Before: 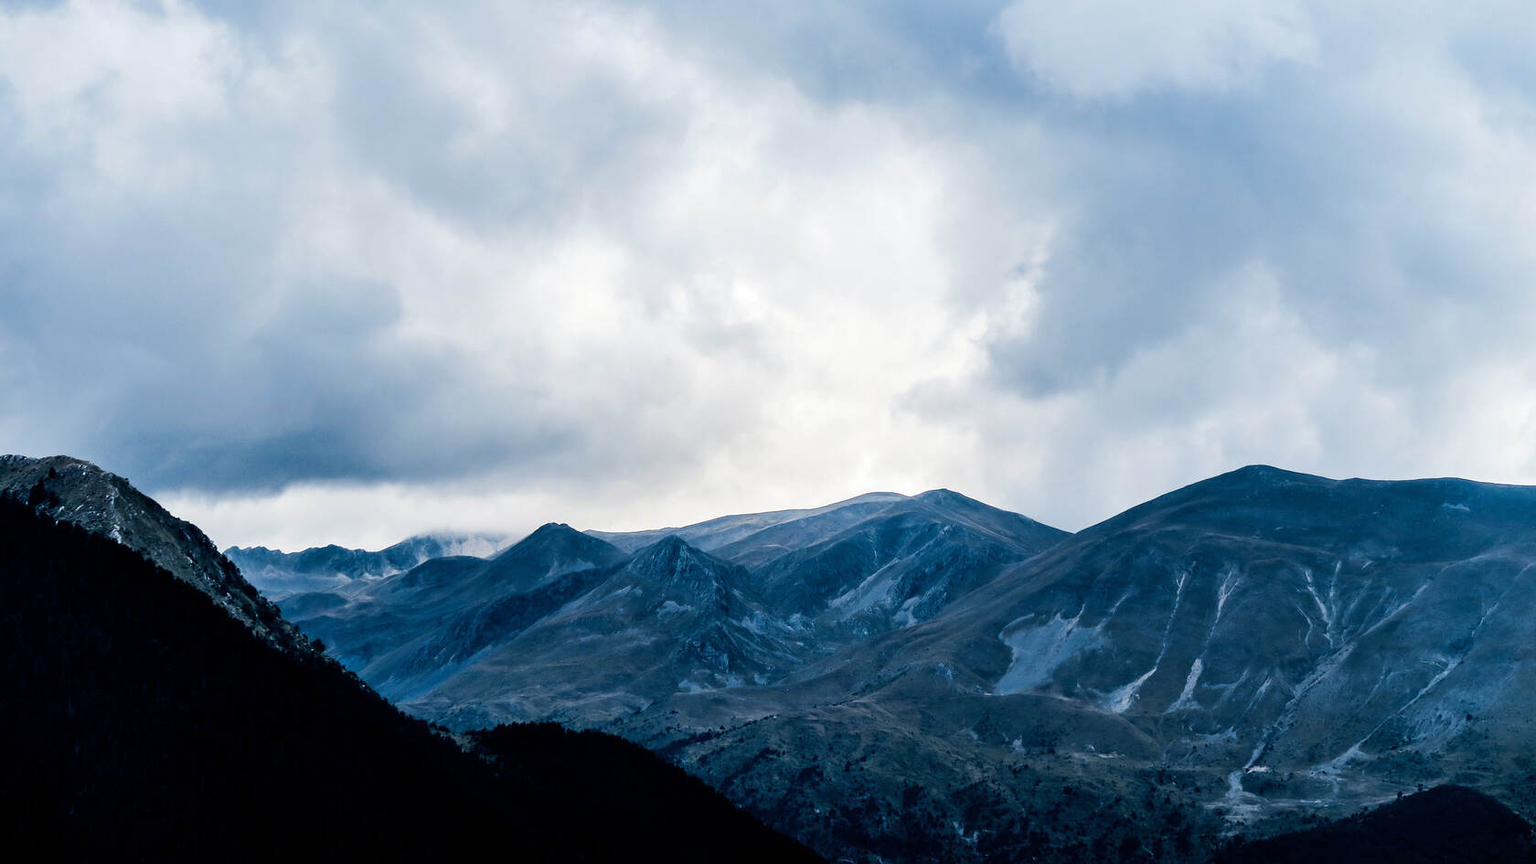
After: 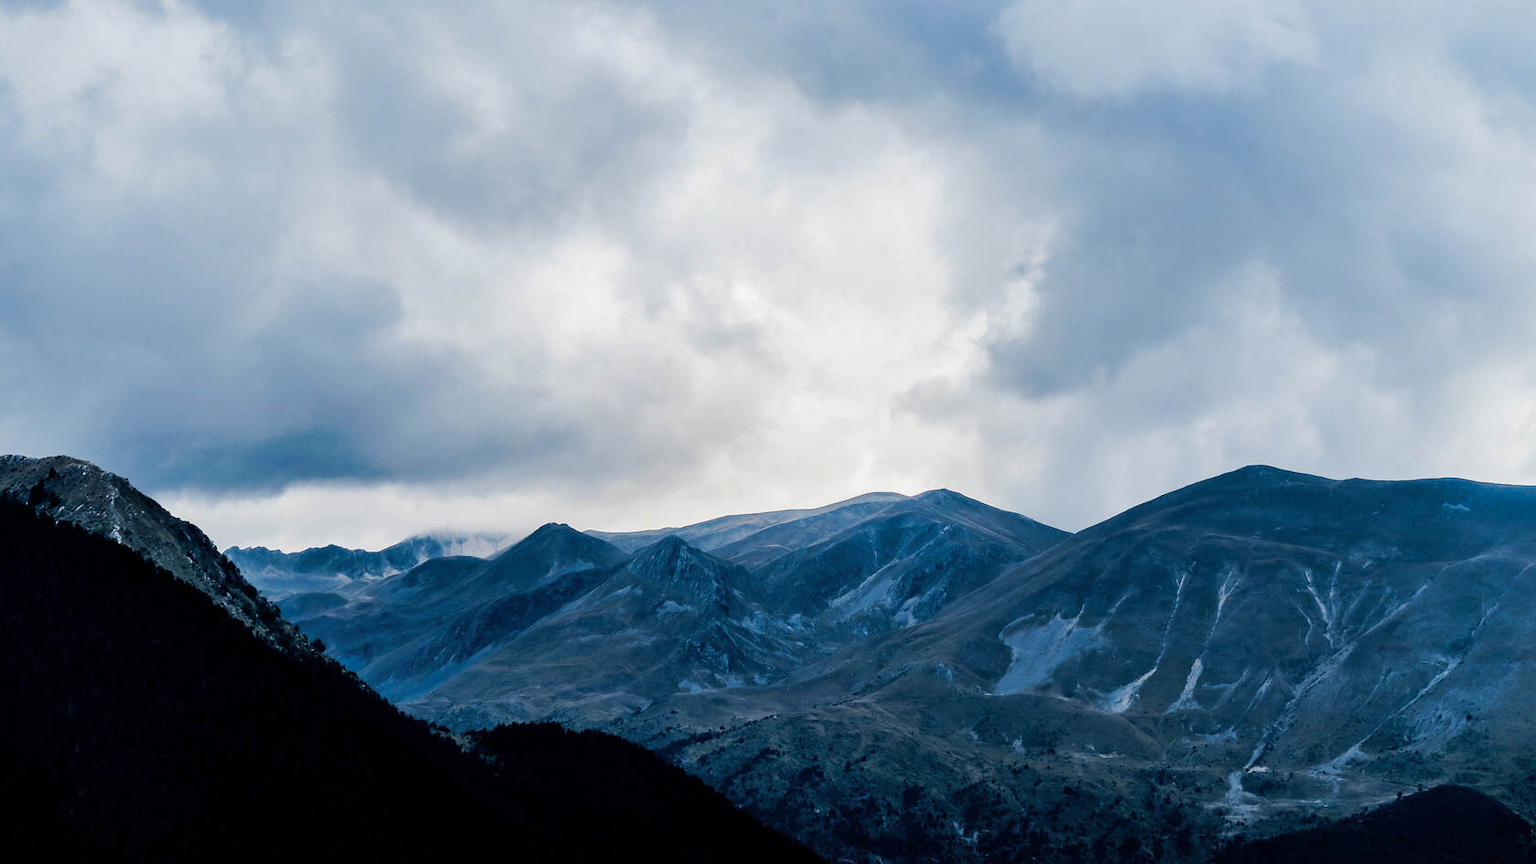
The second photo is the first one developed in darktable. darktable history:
shadows and highlights: shadows 25, white point adjustment -3, highlights -30
tone curve: curves: ch0 [(0, 0) (0.003, 0.003) (0.011, 0.011) (0.025, 0.024) (0.044, 0.044) (0.069, 0.068) (0.1, 0.098) (0.136, 0.133) (0.177, 0.174) (0.224, 0.22) (0.277, 0.272) (0.335, 0.329) (0.399, 0.392) (0.468, 0.46) (0.543, 0.546) (0.623, 0.626) (0.709, 0.711) (0.801, 0.802) (0.898, 0.898) (1, 1)], preserve colors none
